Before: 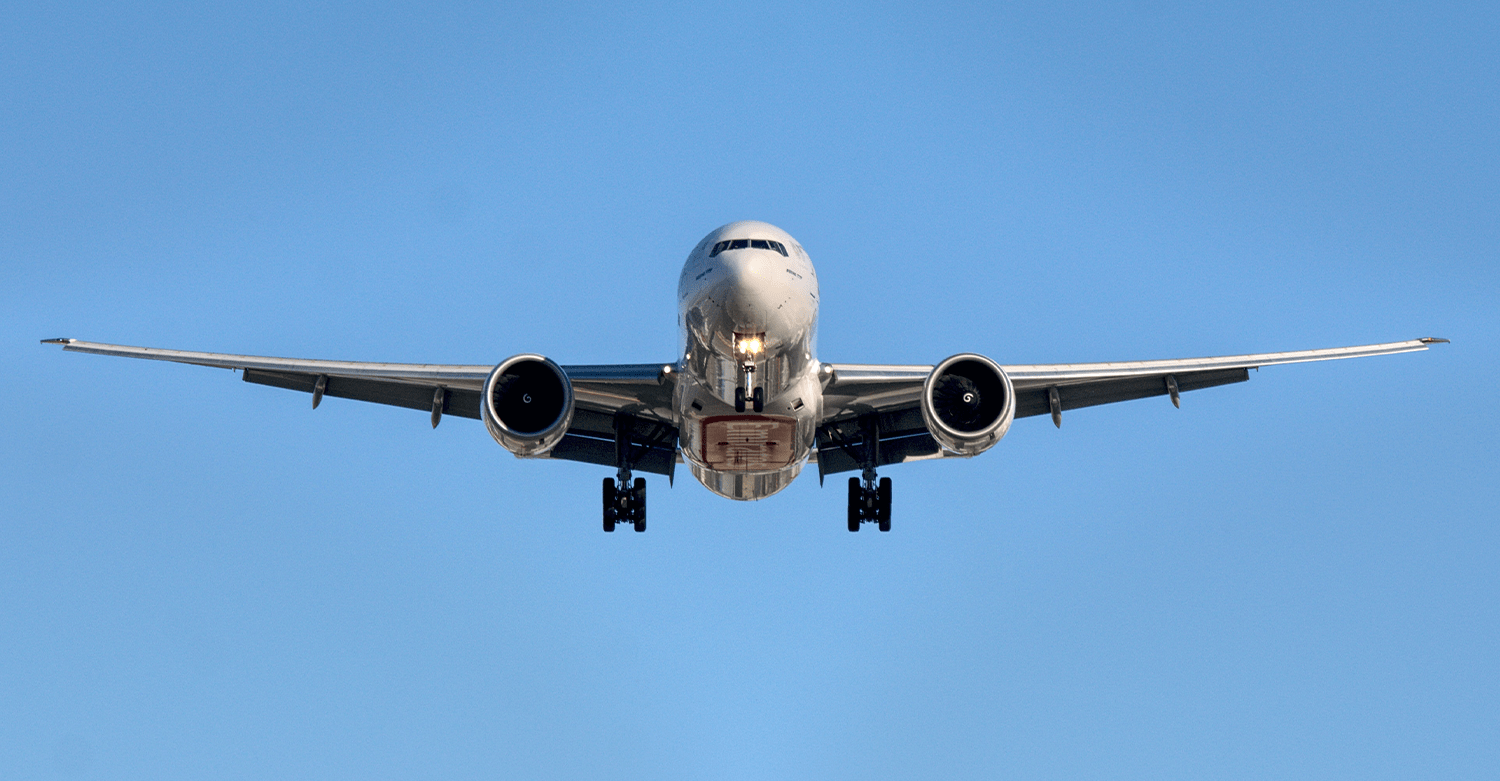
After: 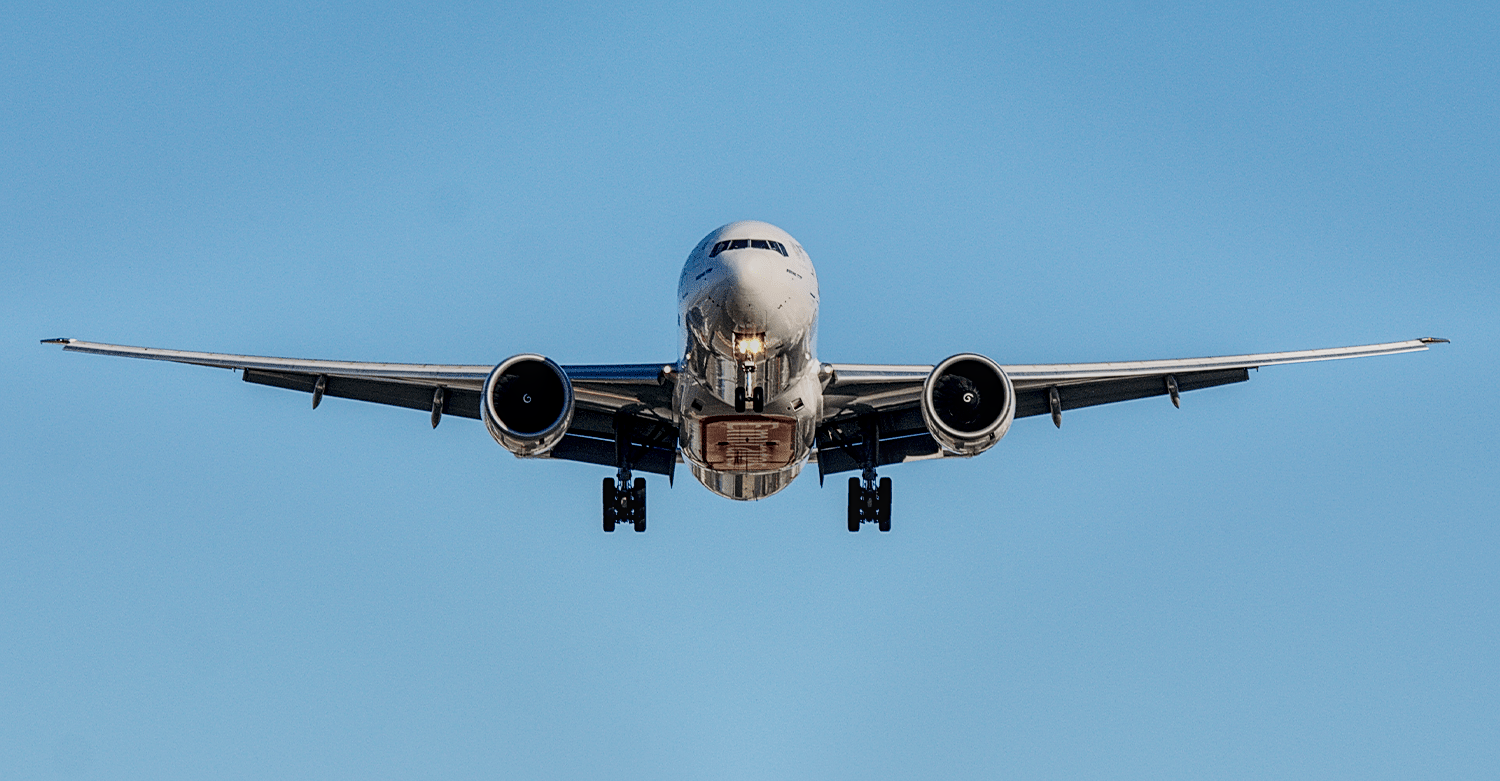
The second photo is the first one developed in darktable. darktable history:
sharpen: on, module defaults
lowpass: radius 0.1, contrast 0.85, saturation 1.1, unbound 0
local contrast: detail 130%
sigmoid: contrast 1.6, skew -0.2, preserve hue 0%, red attenuation 0.1, red rotation 0.035, green attenuation 0.1, green rotation -0.017, blue attenuation 0.15, blue rotation -0.052, base primaries Rec2020
